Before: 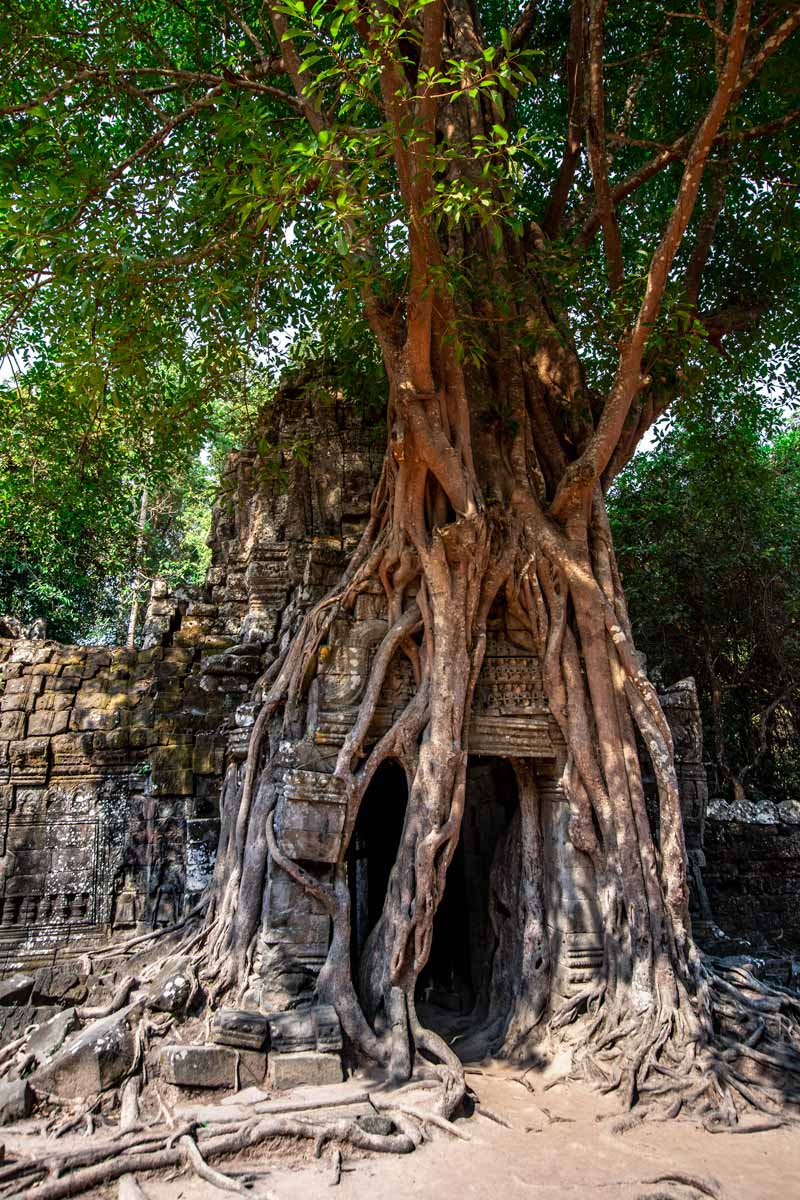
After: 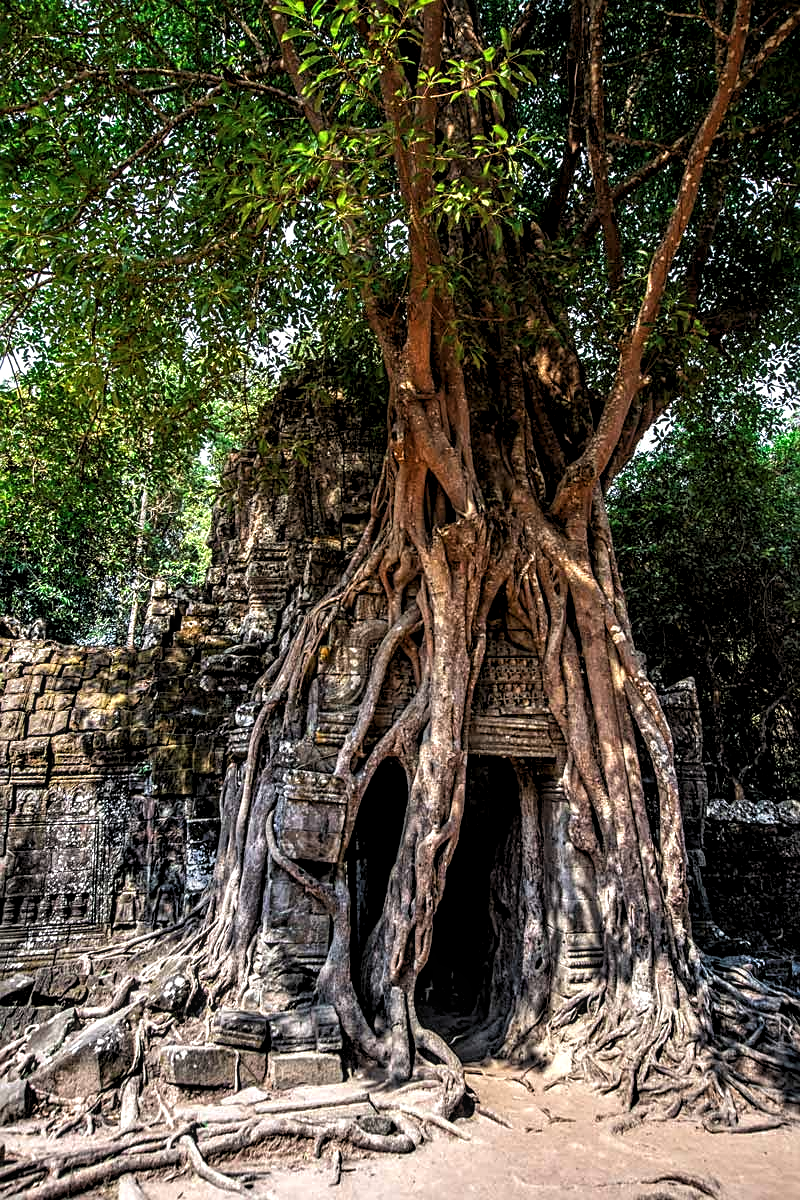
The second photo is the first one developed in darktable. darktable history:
local contrast: detail 130%
levels: black 0.04%, levels [0.062, 0.494, 0.925]
sharpen: on, module defaults
